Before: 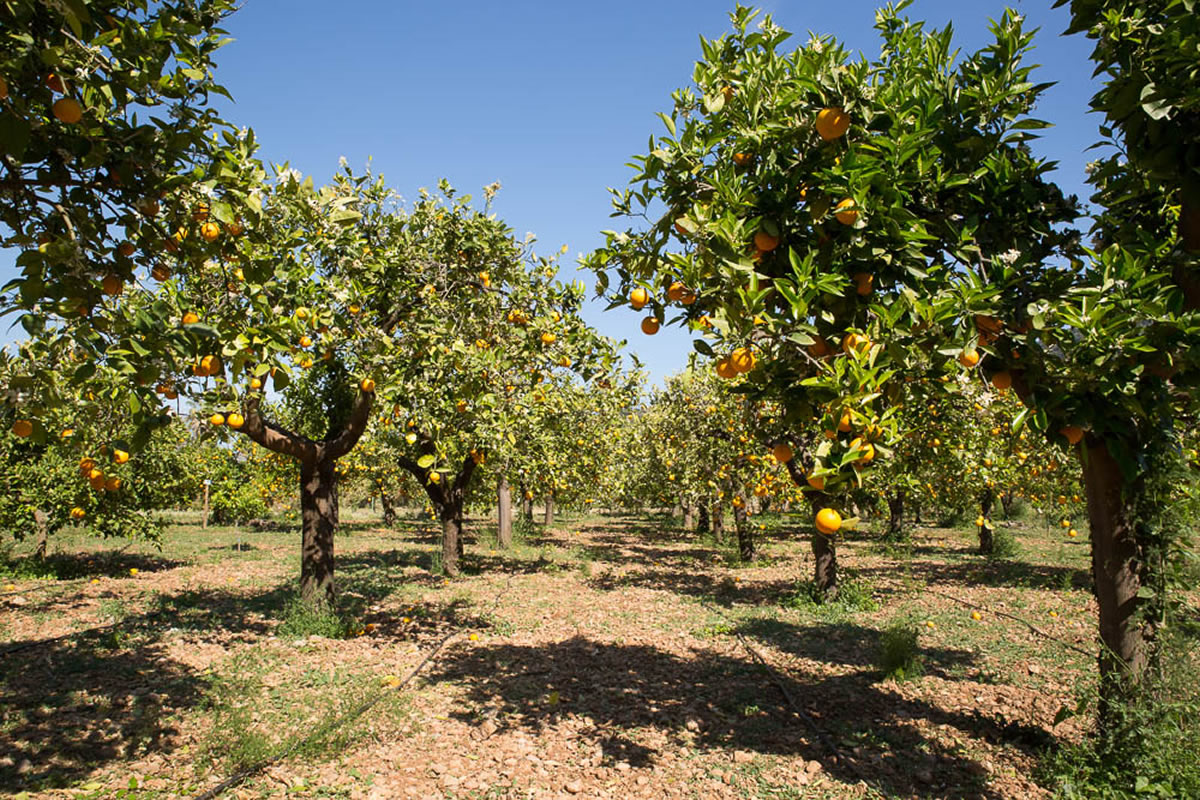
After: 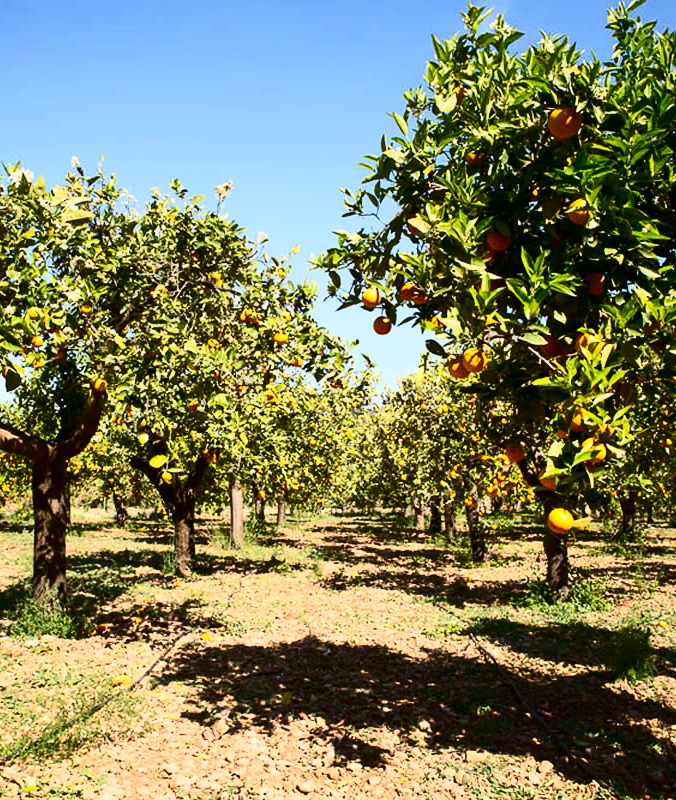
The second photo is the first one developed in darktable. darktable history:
contrast brightness saturation: contrast 0.414, brightness 0.045, saturation 0.26
crop and rotate: left 22.36%, right 21.286%
